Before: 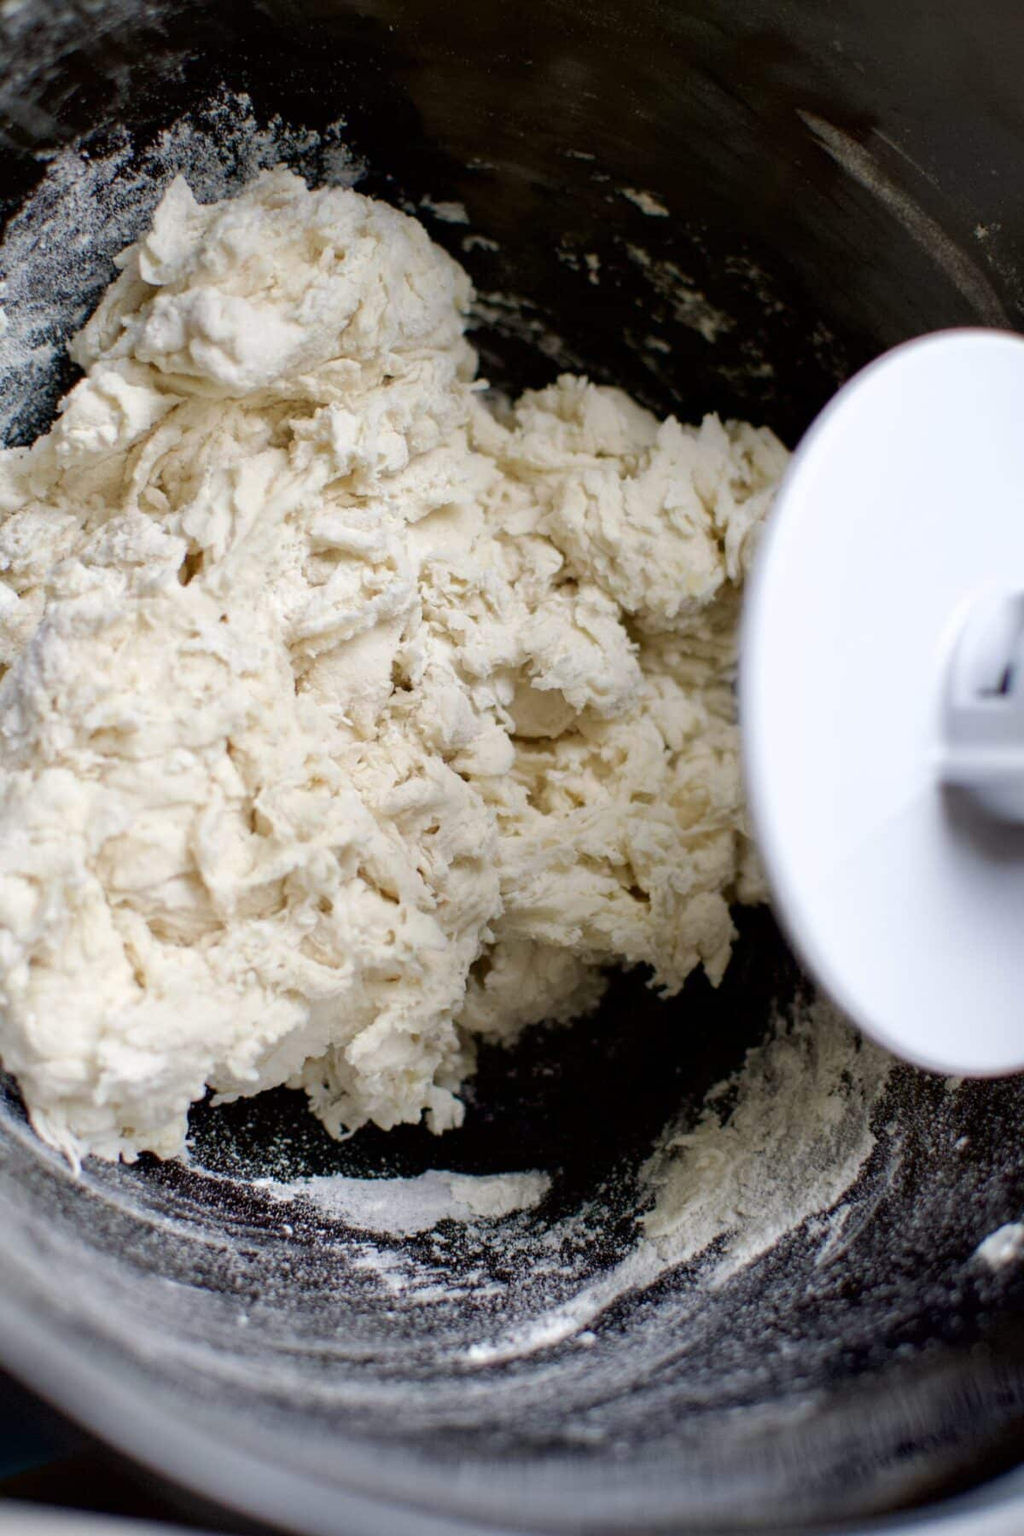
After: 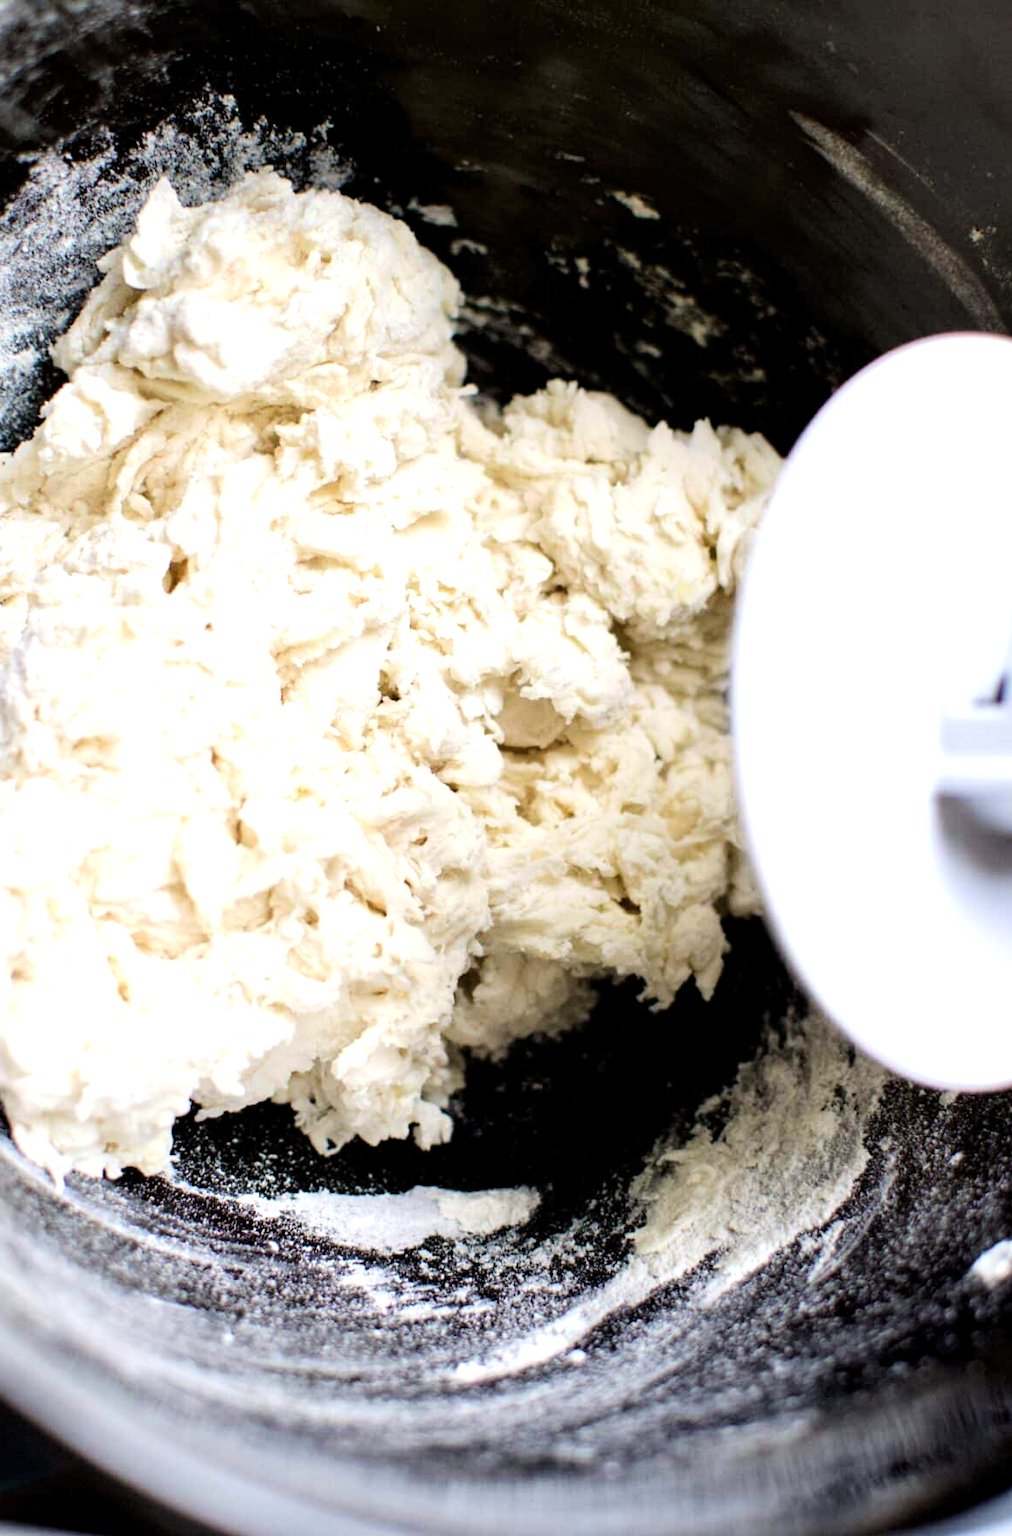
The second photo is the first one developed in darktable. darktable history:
crop and rotate: left 1.774%, right 0.633%, bottom 1.28%
tone curve: curves: ch0 [(0.021, 0) (0.104, 0.052) (0.496, 0.526) (0.737, 0.783) (1, 1)], color space Lab, linked channels, preserve colors none
exposure: black level correction 0, exposure 0.877 EV, compensate exposure bias true, compensate highlight preservation false
